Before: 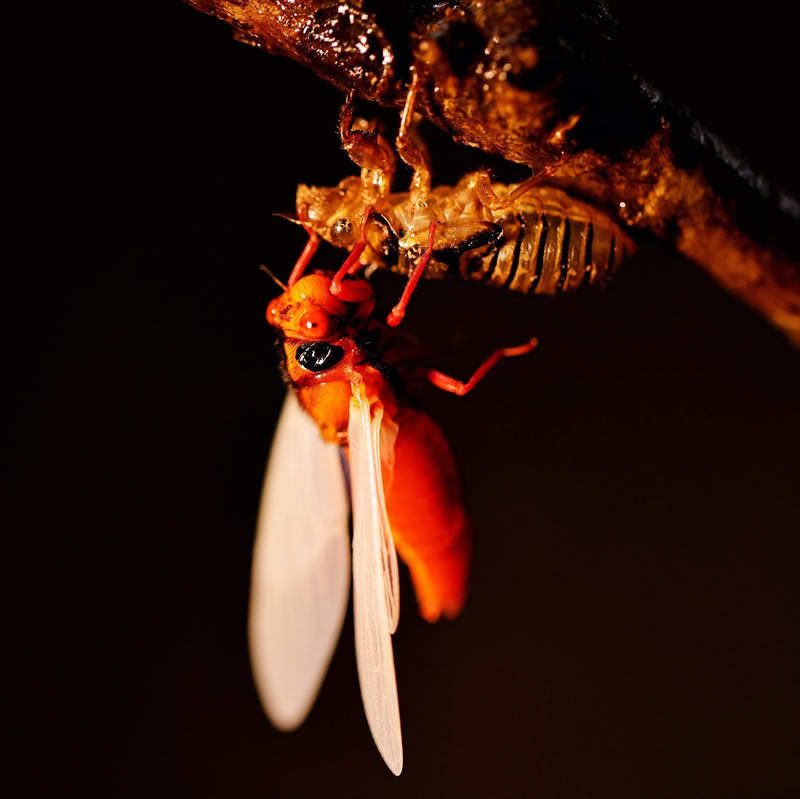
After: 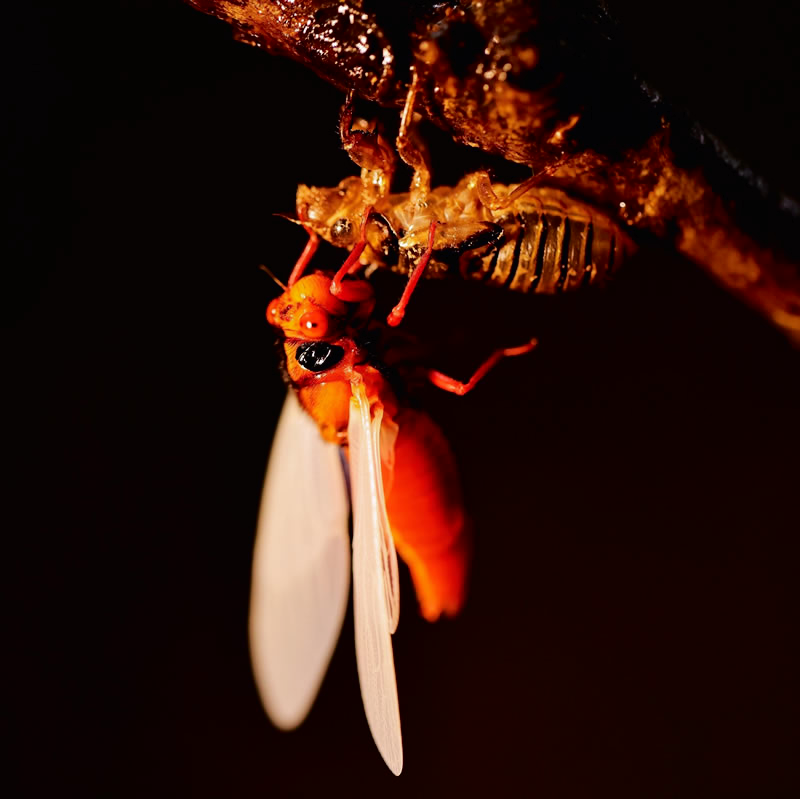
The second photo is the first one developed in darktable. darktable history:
tone curve: curves: ch0 [(0, 0) (0.003, 0.008) (0.011, 0.01) (0.025, 0.012) (0.044, 0.023) (0.069, 0.033) (0.1, 0.046) (0.136, 0.075) (0.177, 0.116) (0.224, 0.171) (0.277, 0.235) (0.335, 0.312) (0.399, 0.397) (0.468, 0.466) (0.543, 0.54) (0.623, 0.62) (0.709, 0.701) (0.801, 0.782) (0.898, 0.877) (1, 1)], color space Lab, independent channels, preserve colors none
color correction: highlights b* -0.026
